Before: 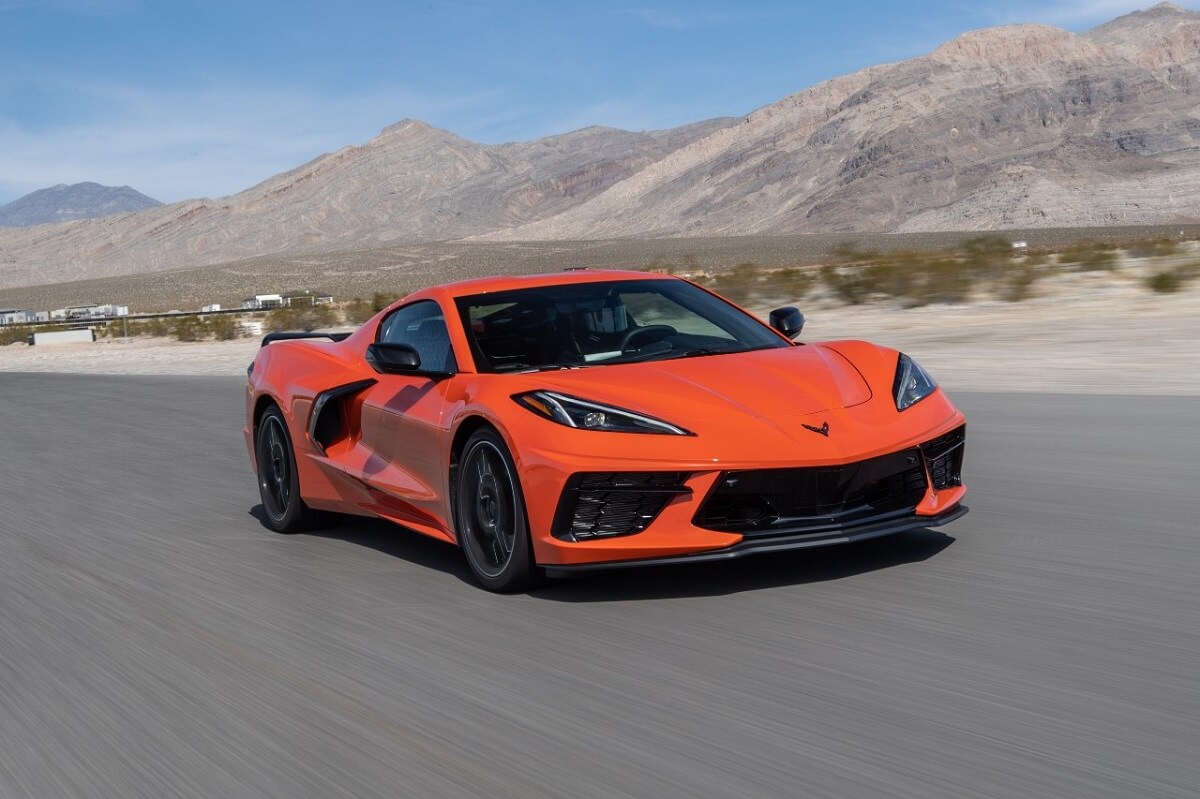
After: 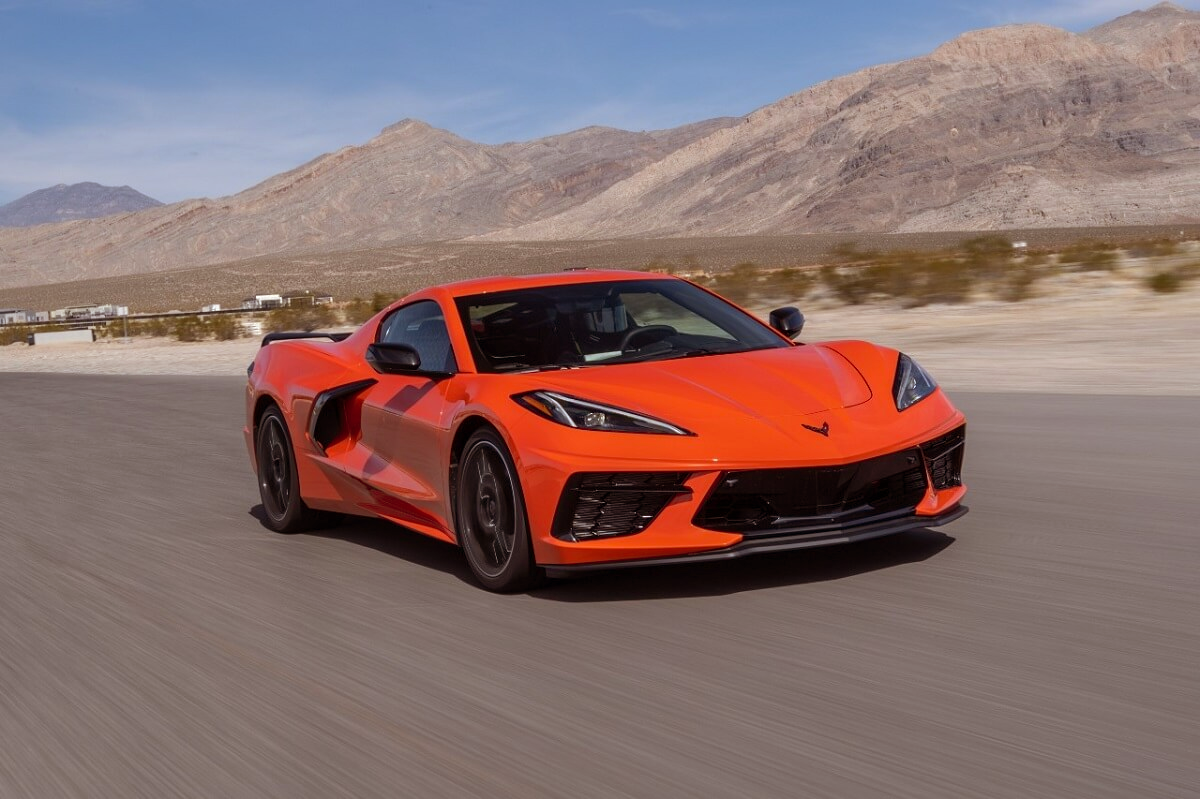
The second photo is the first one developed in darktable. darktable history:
shadows and highlights: on, module defaults
rgb levels: mode RGB, independent channels, levels [[0, 0.5, 1], [0, 0.521, 1], [0, 0.536, 1]]
